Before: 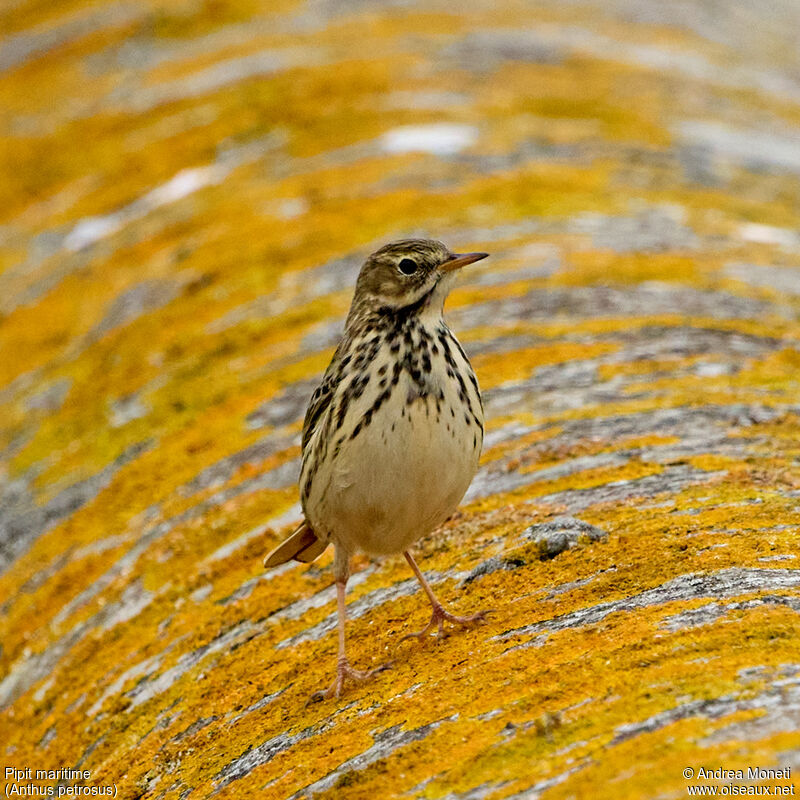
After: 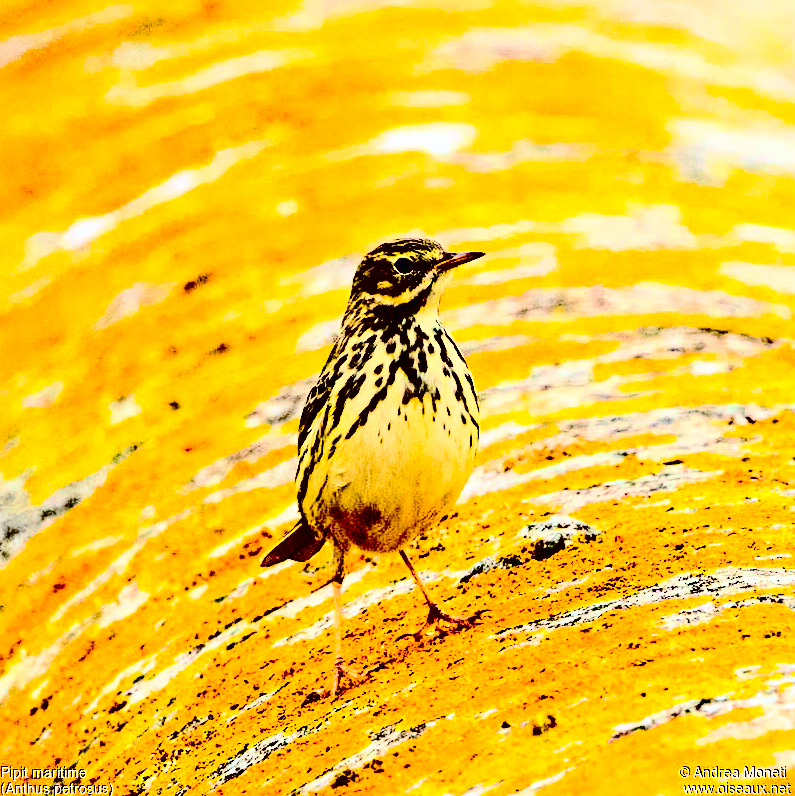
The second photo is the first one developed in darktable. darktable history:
crop and rotate: left 0.504%, top 0.19%, bottom 0.252%
exposure: exposure -0.022 EV, compensate exposure bias true, compensate highlight preservation false
base curve: curves: ch0 [(0, 0) (0.007, 0.004) (0.027, 0.03) (0.046, 0.07) (0.207, 0.54) (0.442, 0.872) (0.673, 0.972) (1, 1)]
tone equalizer: edges refinement/feathering 500, mask exposure compensation -1.57 EV, preserve details no
contrast brightness saturation: contrast 0.75, brightness -0.999, saturation 0.998
tone curve: curves: ch0 [(0, 0) (0.003, 0.031) (0.011, 0.033) (0.025, 0.038) (0.044, 0.049) (0.069, 0.059) (0.1, 0.071) (0.136, 0.093) (0.177, 0.142) (0.224, 0.204) (0.277, 0.292) (0.335, 0.387) (0.399, 0.484) (0.468, 0.567) (0.543, 0.643) (0.623, 0.712) (0.709, 0.776) (0.801, 0.837) (0.898, 0.903) (1, 1)], preserve colors none
shadows and highlights: soften with gaussian
